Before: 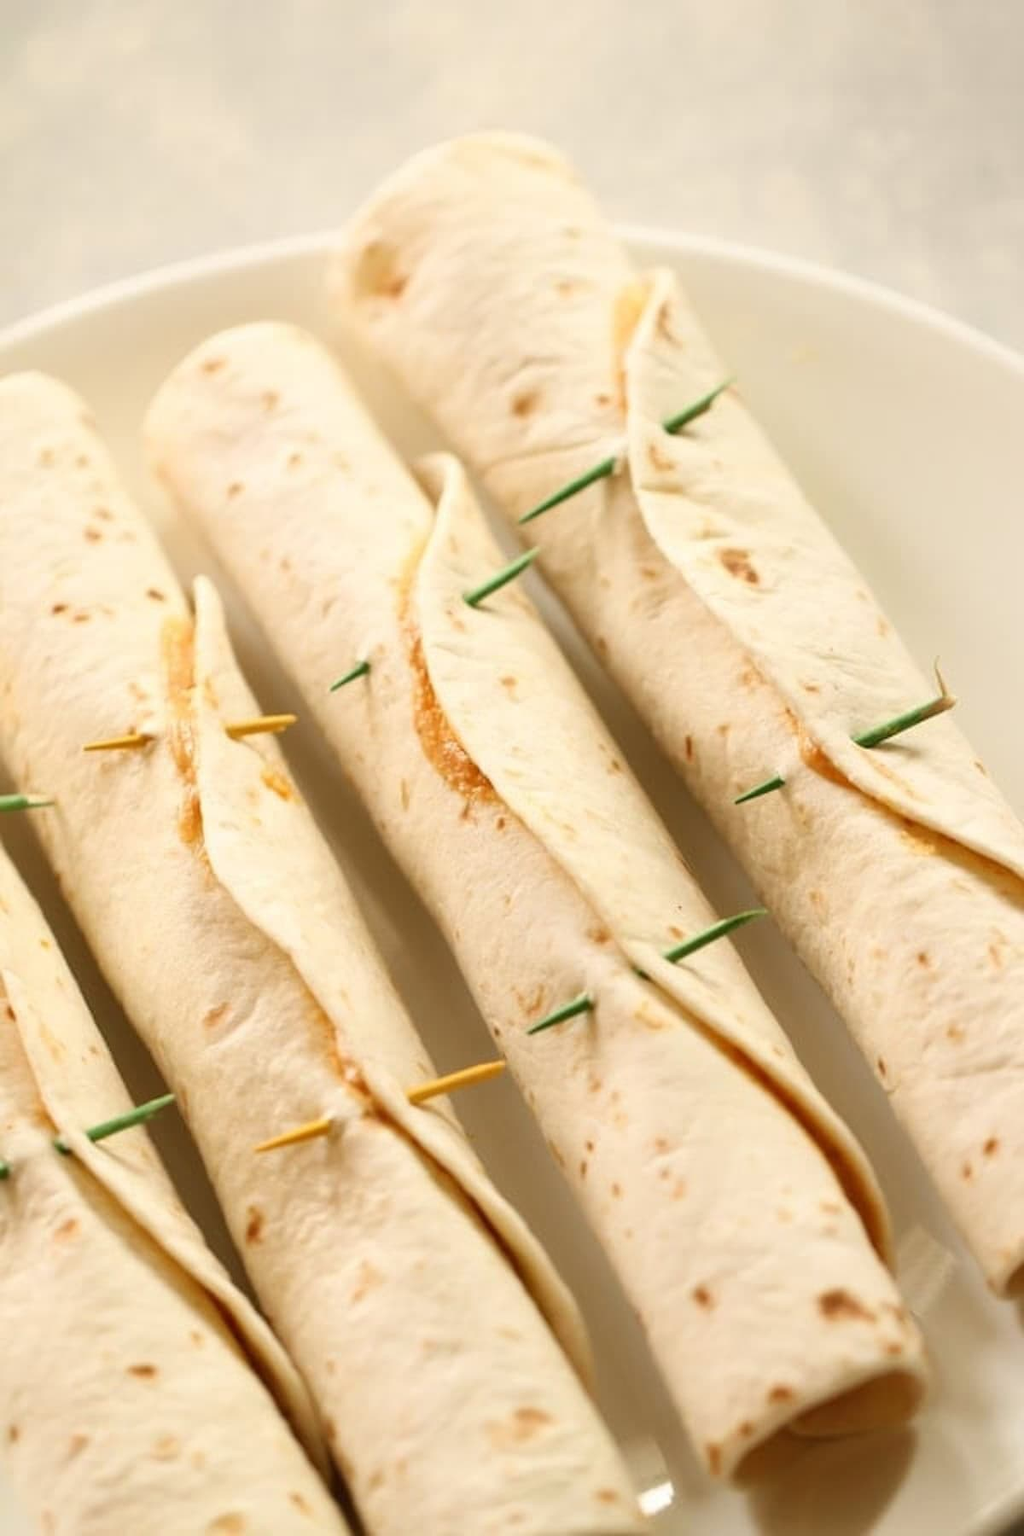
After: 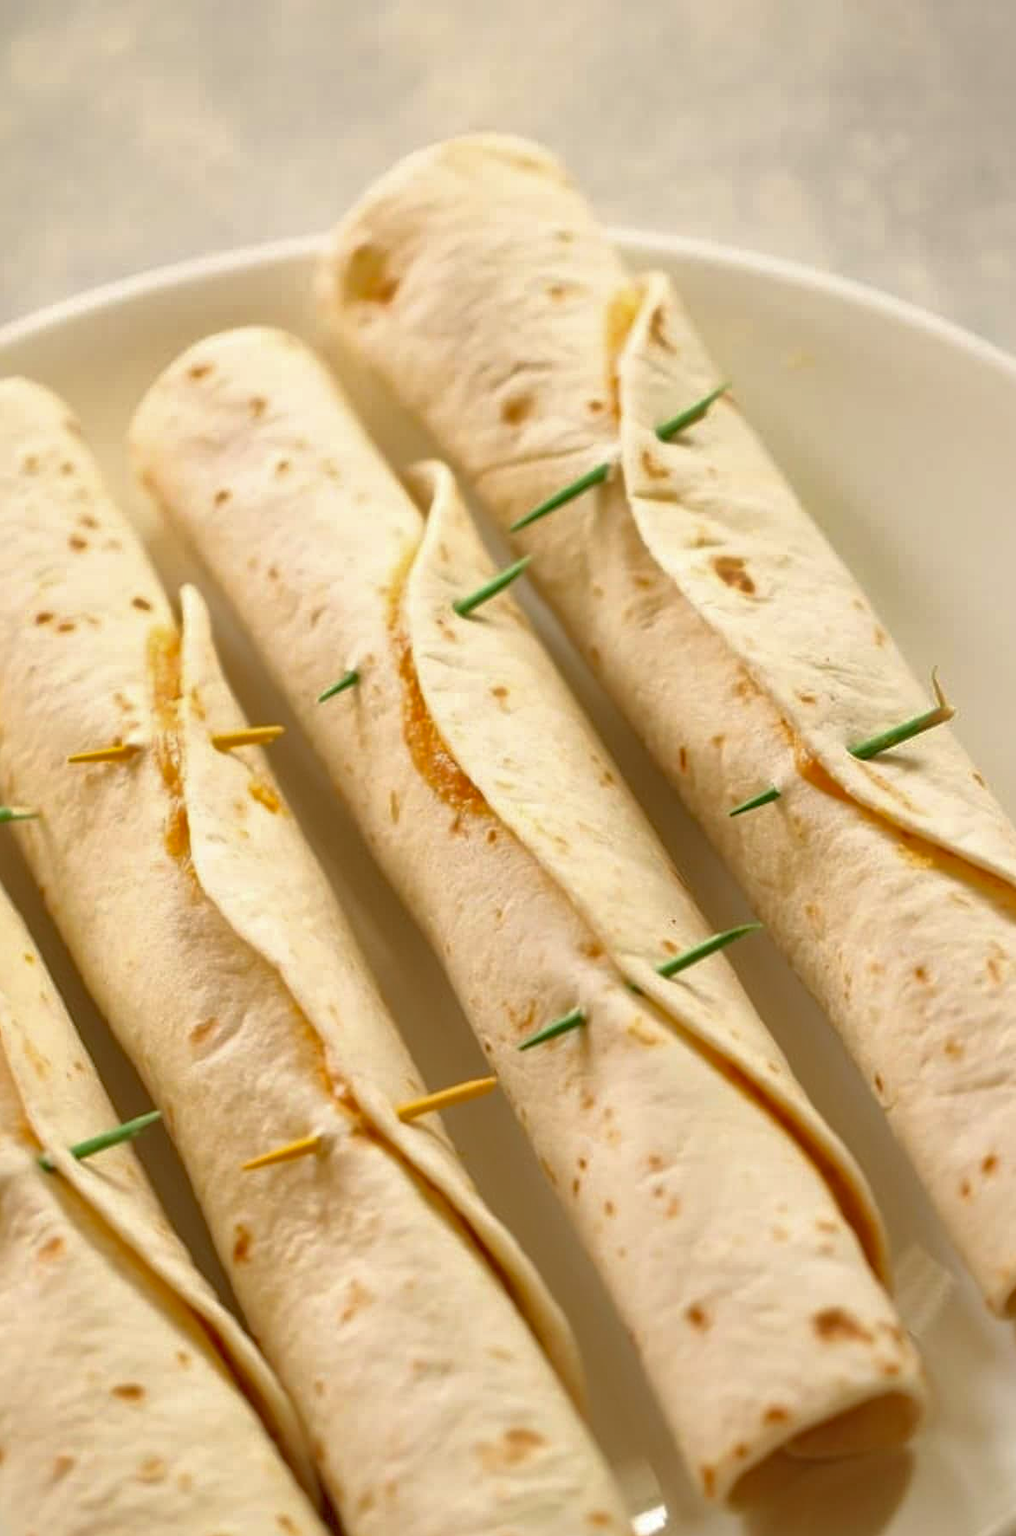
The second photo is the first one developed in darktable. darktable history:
haze removal: strength 0.285, distance 0.251, compatibility mode true, adaptive false
crop and rotate: left 1.629%, right 0.579%, bottom 1.448%
shadows and highlights: on, module defaults
